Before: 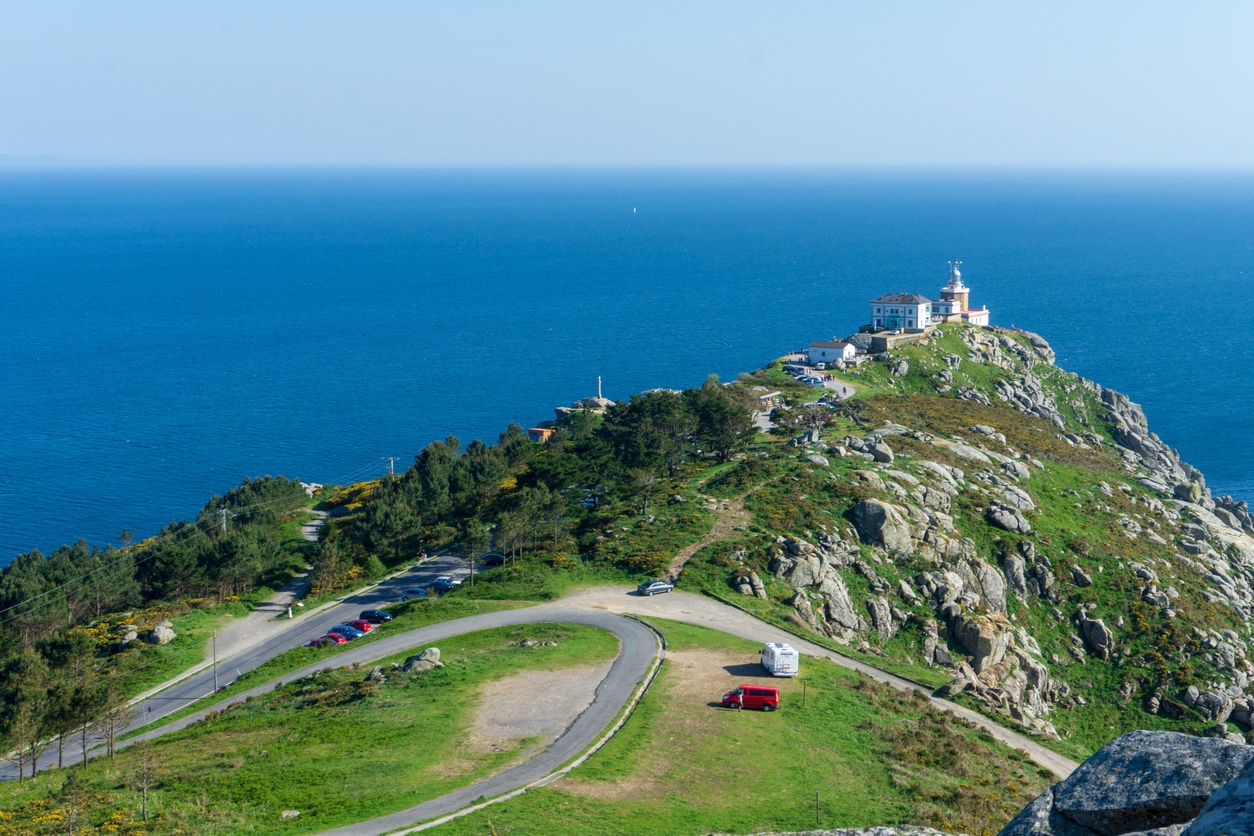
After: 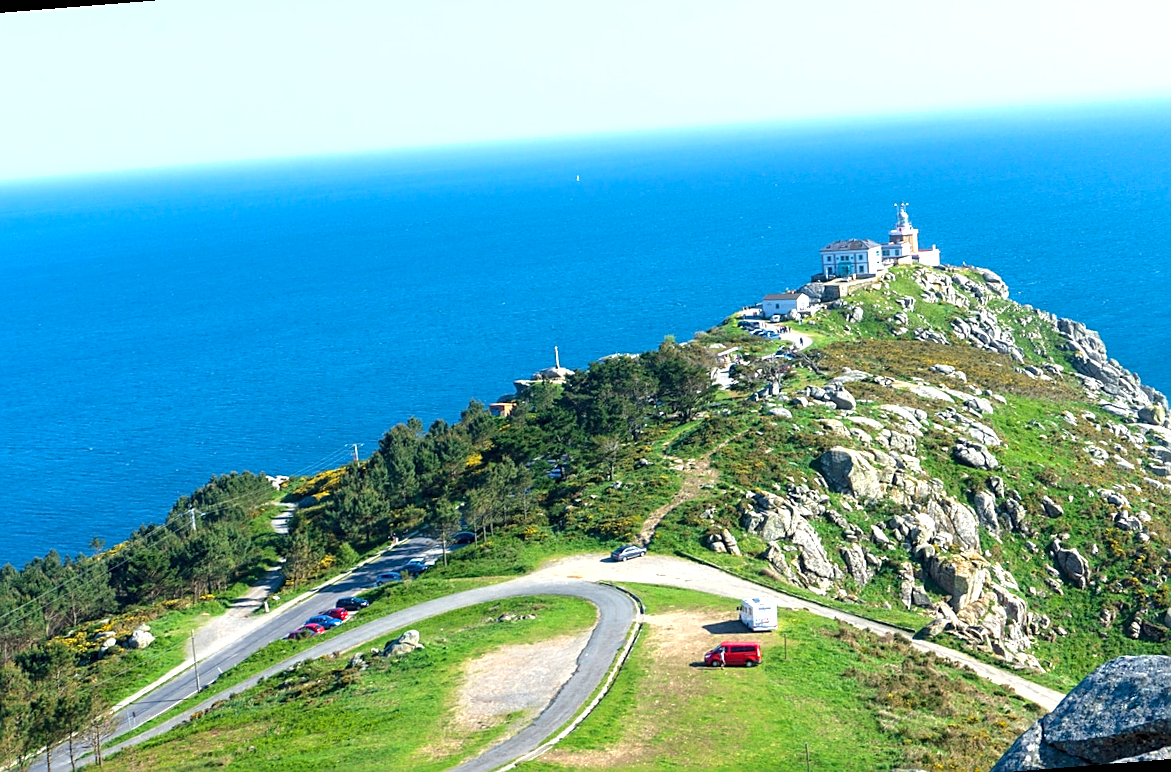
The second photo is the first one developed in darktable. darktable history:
sharpen: on, module defaults
rotate and perspective: rotation -4.57°, crop left 0.054, crop right 0.944, crop top 0.087, crop bottom 0.914
exposure: black level correction 0, exposure 1.1 EV, compensate exposure bias true, compensate highlight preservation false
shadows and highlights: shadows -20, white point adjustment -2, highlights -35
